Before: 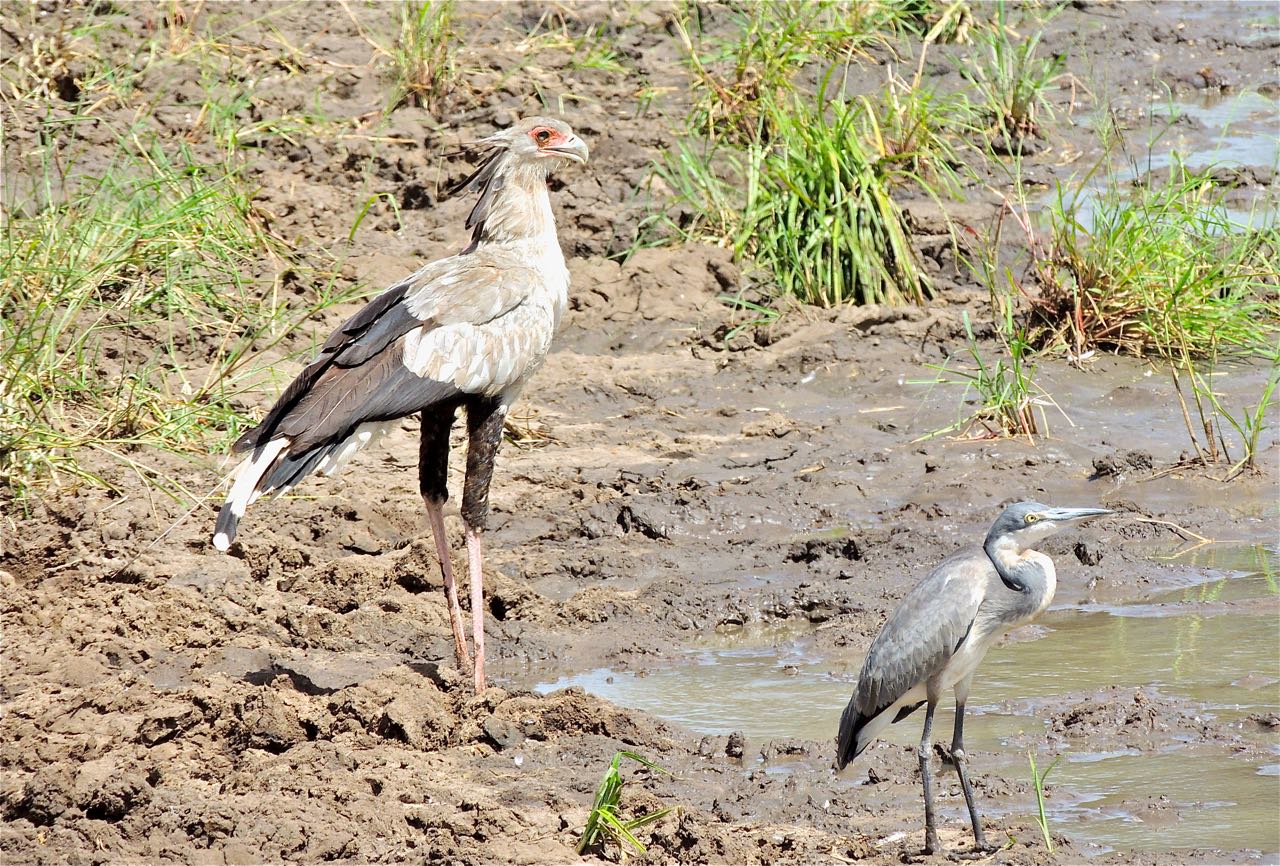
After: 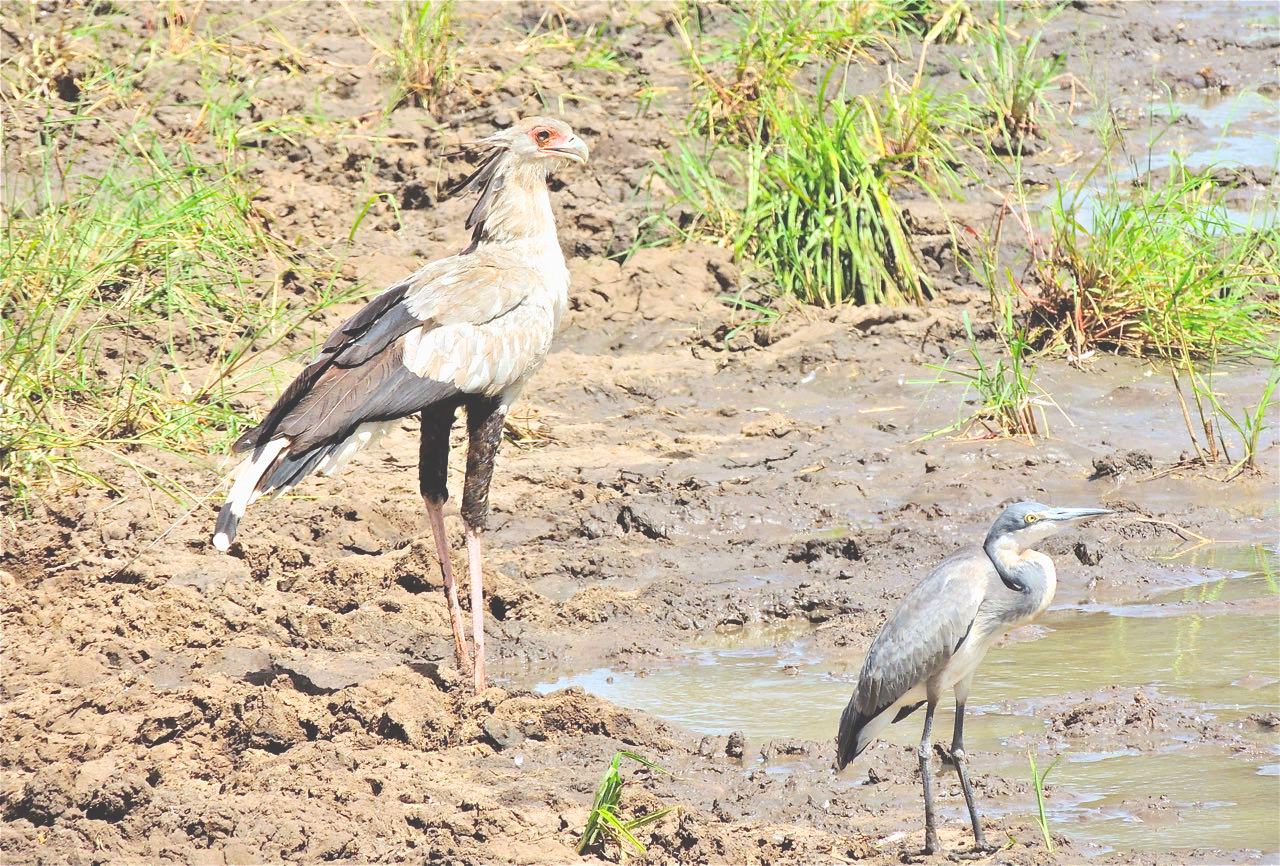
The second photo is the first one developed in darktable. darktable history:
exposure: black level correction -0.029, compensate exposure bias true, compensate highlight preservation false
contrast brightness saturation: contrast 0.204, brightness 0.169, saturation 0.225
shadows and highlights: shadows 25.18, highlights -26.06
